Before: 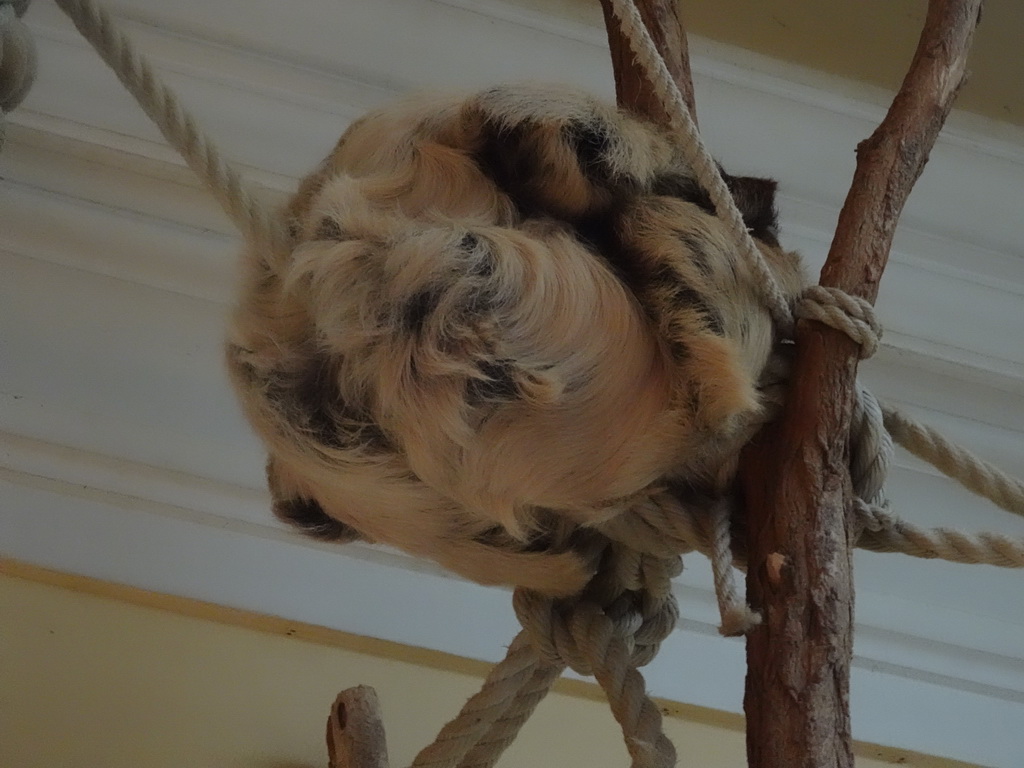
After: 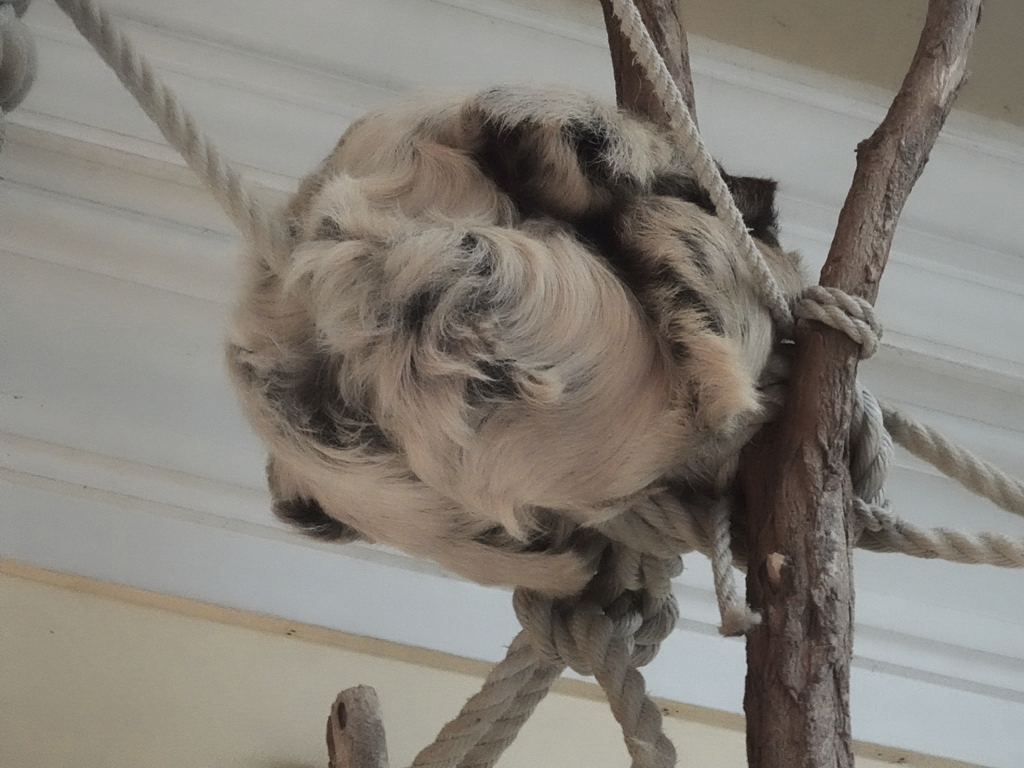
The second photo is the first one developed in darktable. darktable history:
color zones: curves: ch0 [(0, 0.6) (0.129, 0.585) (0.193, 0.596) (0.429, 0.5) (0.571, 0.5) (0.714, 0.5) (0.857, 0.5) (1, 0.6)]; ch1 [(0, 0.453) (0.112, 0.245) (0.213, 0.252) (0.429, 0.233) (0.571, 0.231) (0.683, 0.242) (0.857, 0.296) (1, 0.453)]
exposure: black level correction 0, exposure 0.9 EV, compensate highlight preservation false
